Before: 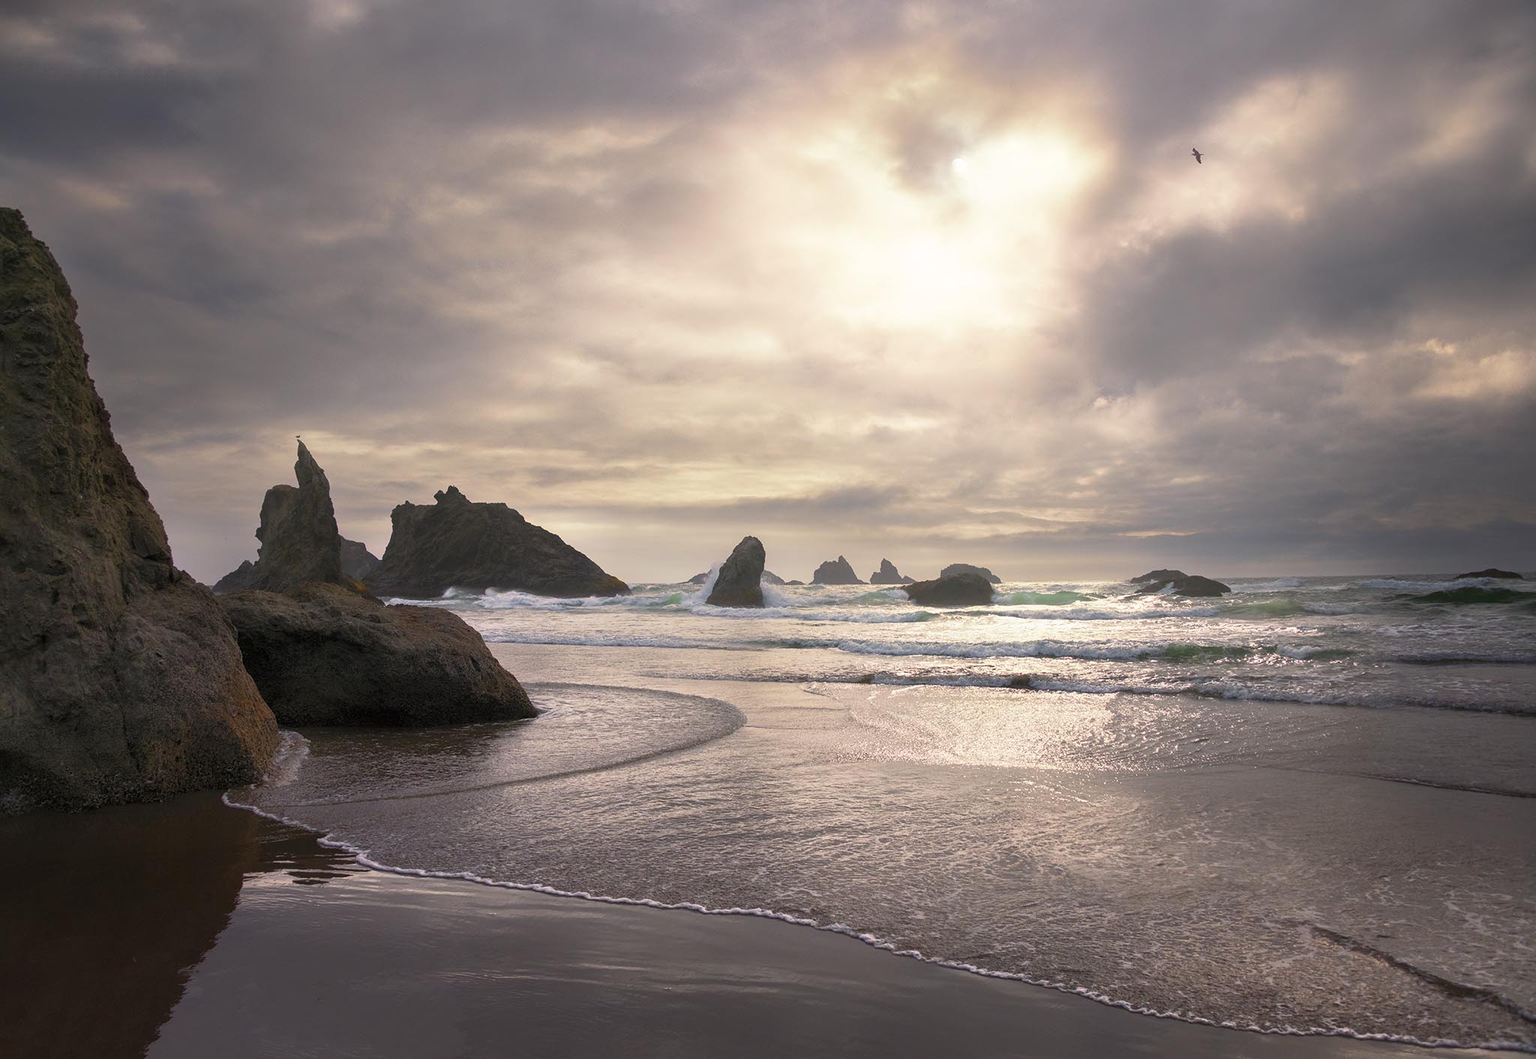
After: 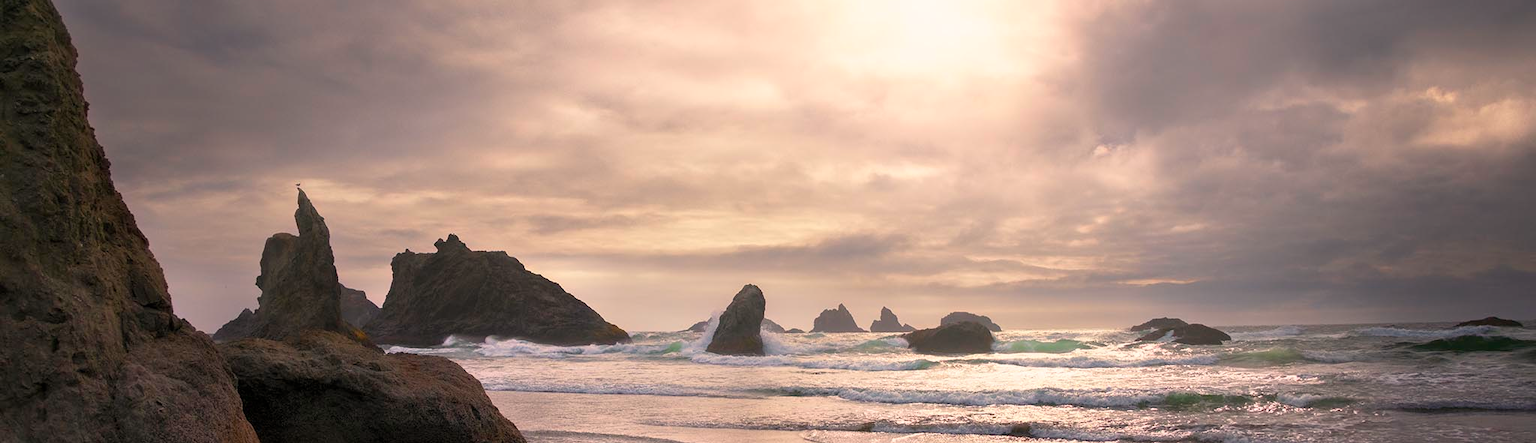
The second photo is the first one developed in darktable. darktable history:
crop and rotate: top 23.84%, bottom 34.294%
color correction: highlights a* 5.81, highlights b* 4.84
